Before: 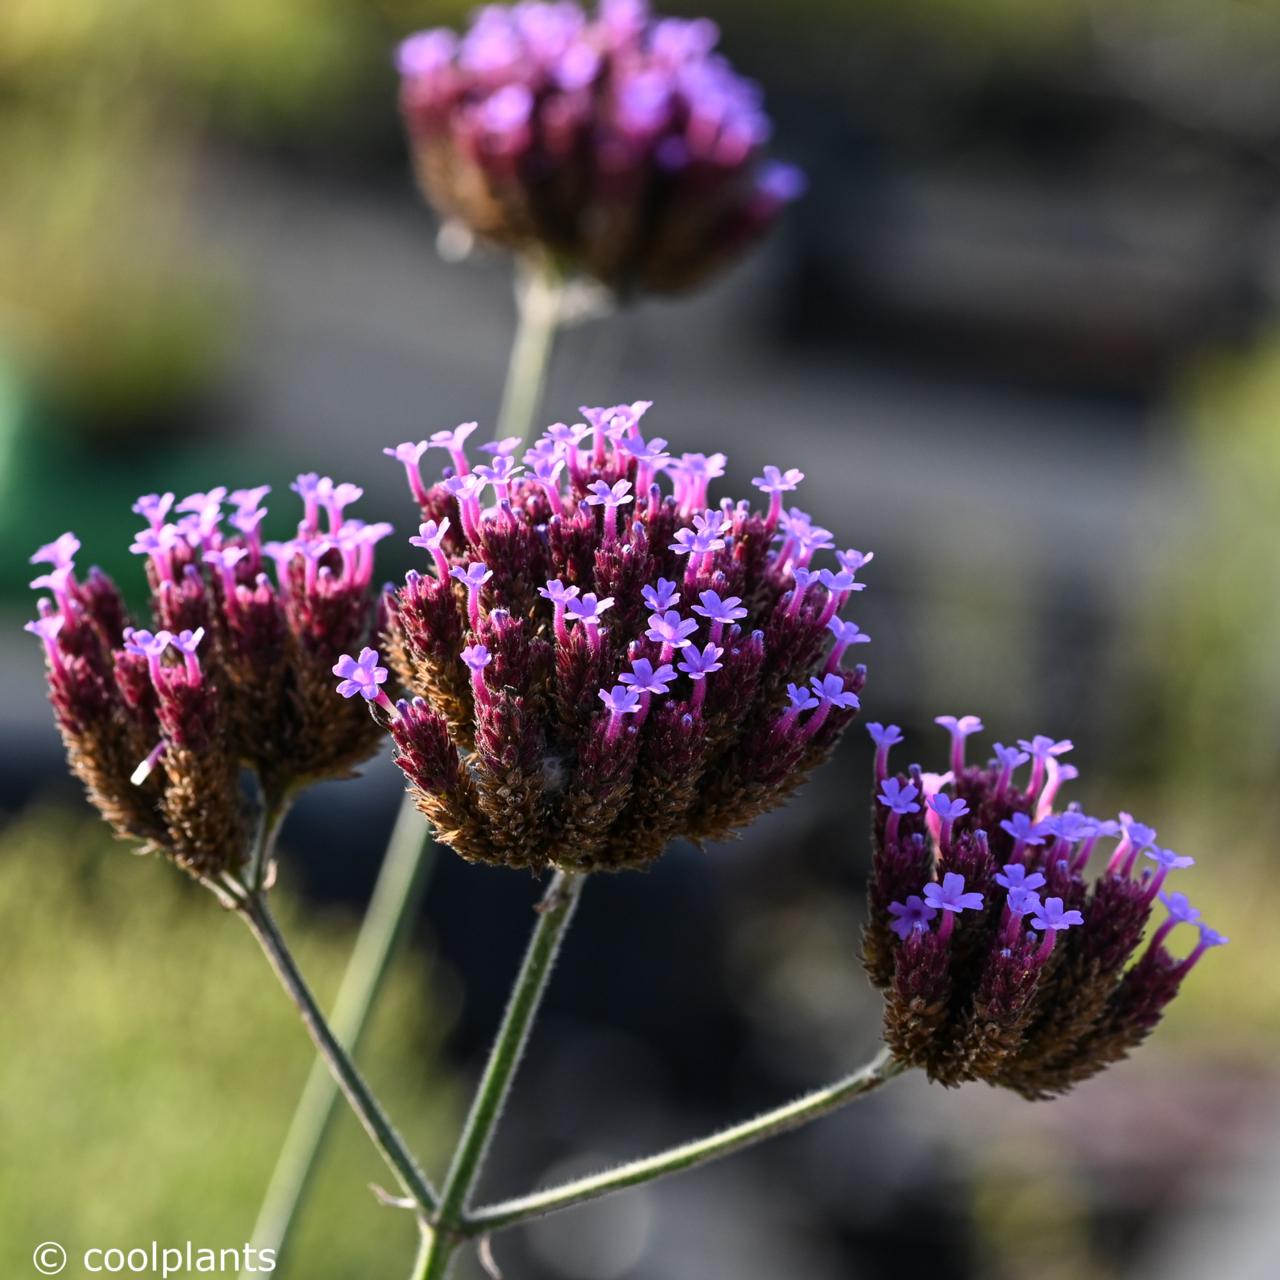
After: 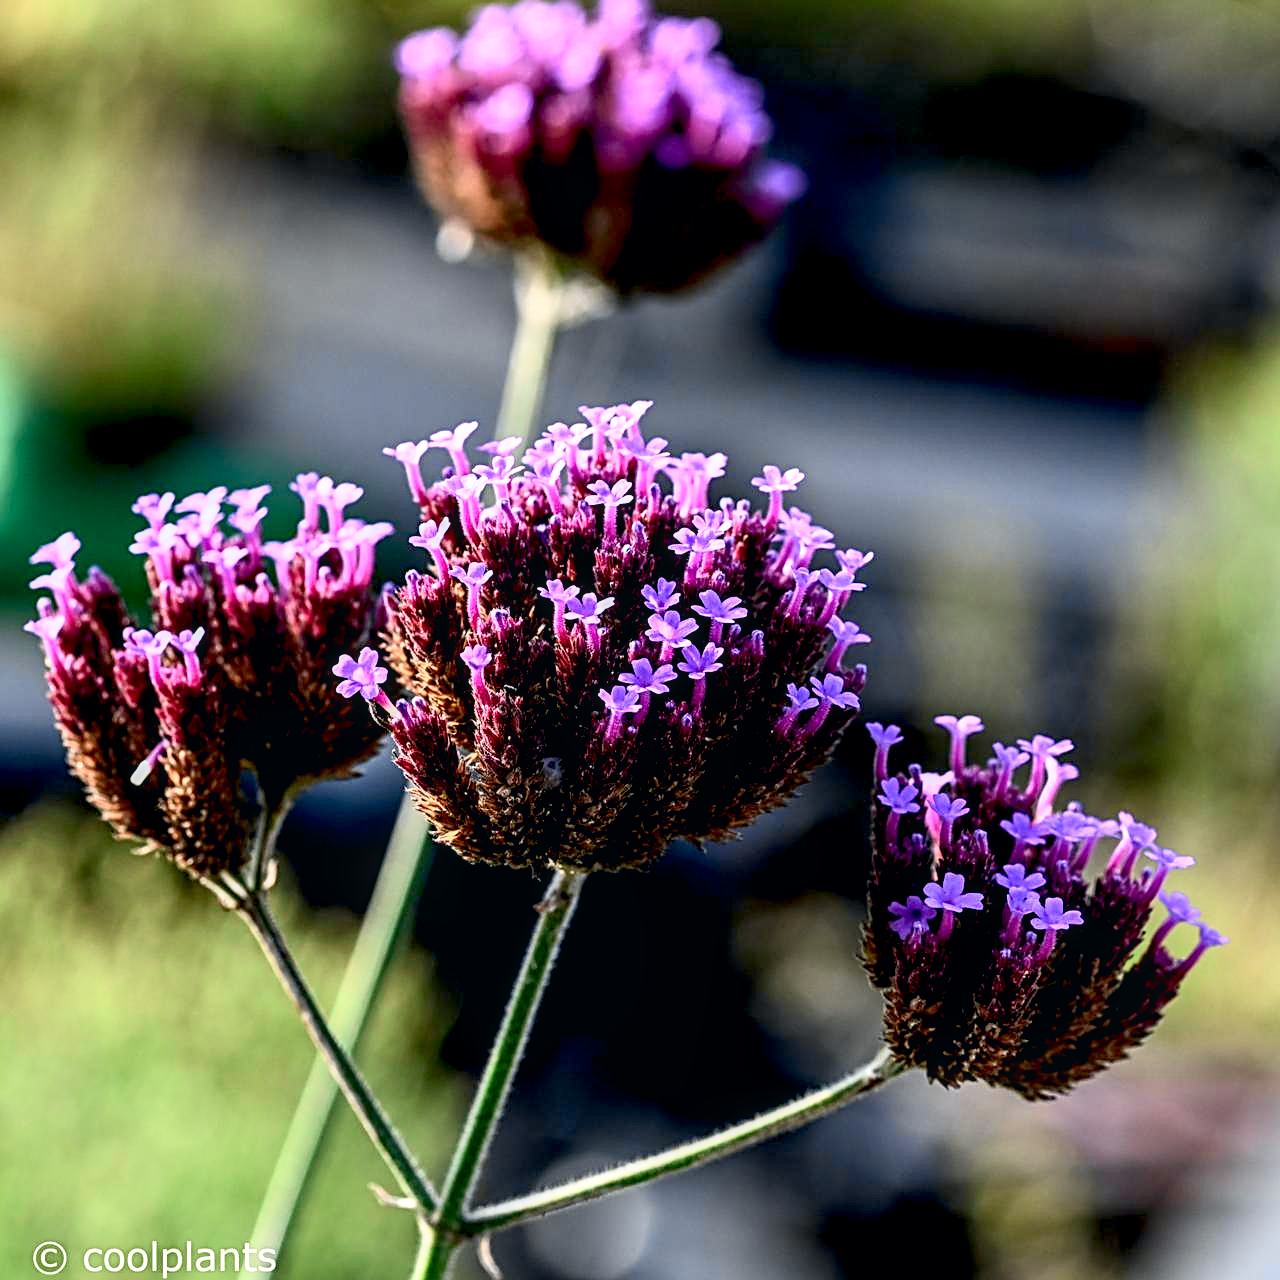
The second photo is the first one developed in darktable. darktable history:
base curve: curves: ch0 [(0.017, 0) (0.425, 0.441) (0.844, 0.933) (1, 1)], preserve colors none
sharpen: radius 2.53, amount 0.622
tone equalizer: edges refinement/feathering 500, mask exposure compensation -1.25 EV, preserve details no
exposure: exposure 0.201 EV, compensate highlight preservation false
local contrast: detail 130%
tone curve: curves: ch0 [(0, 0.013) (0.104, 0.103) (0.258, 0.267) (0.448, 0.487) (0.709, 0.794) (0.886, 0.922) (0.994, 0.971)]; ch1 [(0, 0) (0.335, 0.298) (0.446, 0.413) (0.488, 0.484) (0.515, 0.508) (0.566, 0.593) (0.635, 0.661) (1, 1)]; ch2 [(0, 0) (0.314, 0.301) (0.437, 0.403) (0.502, 0.494) (0.528, 0.54) (0.557, 0.559) (0.612, 0.62) (0.715, 0.691) (1, 1)], color space Lab, independent channels, preserve colors none
